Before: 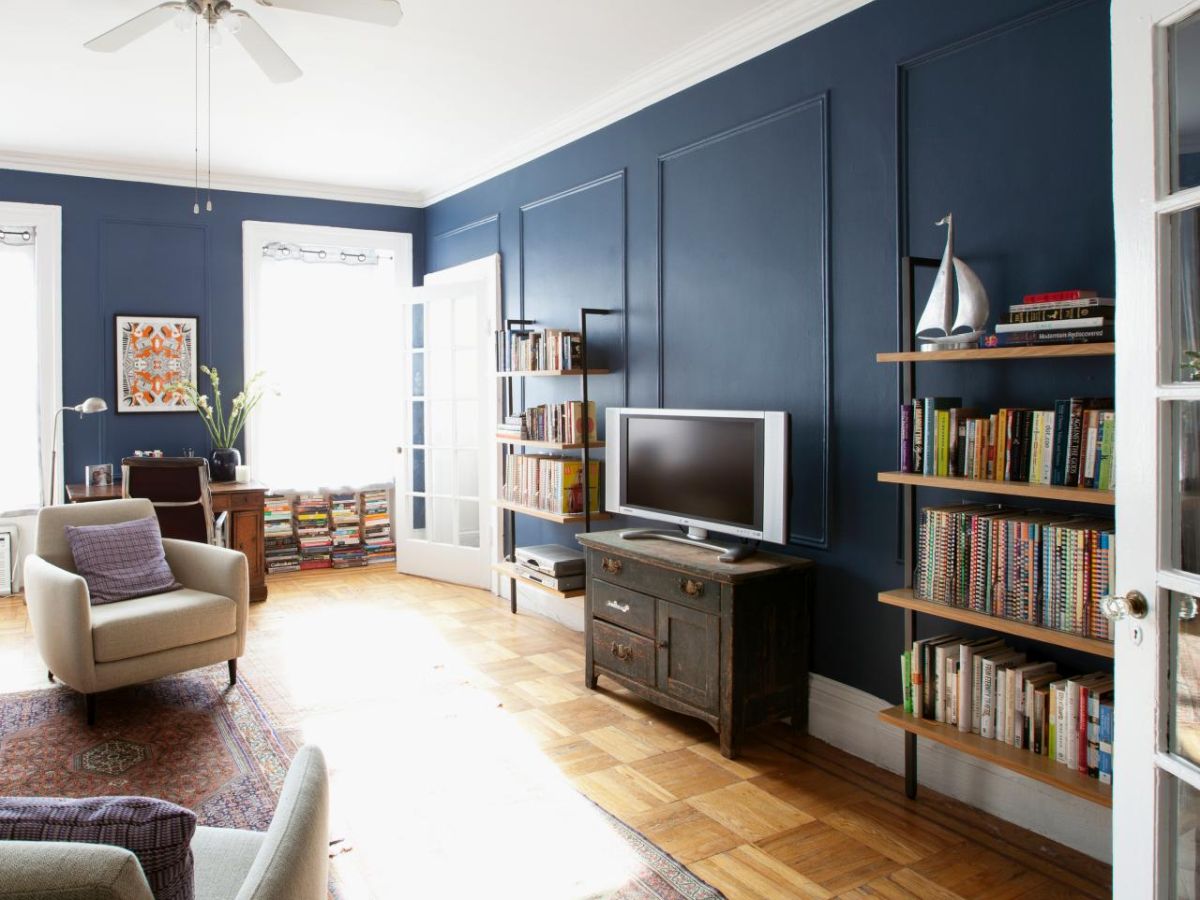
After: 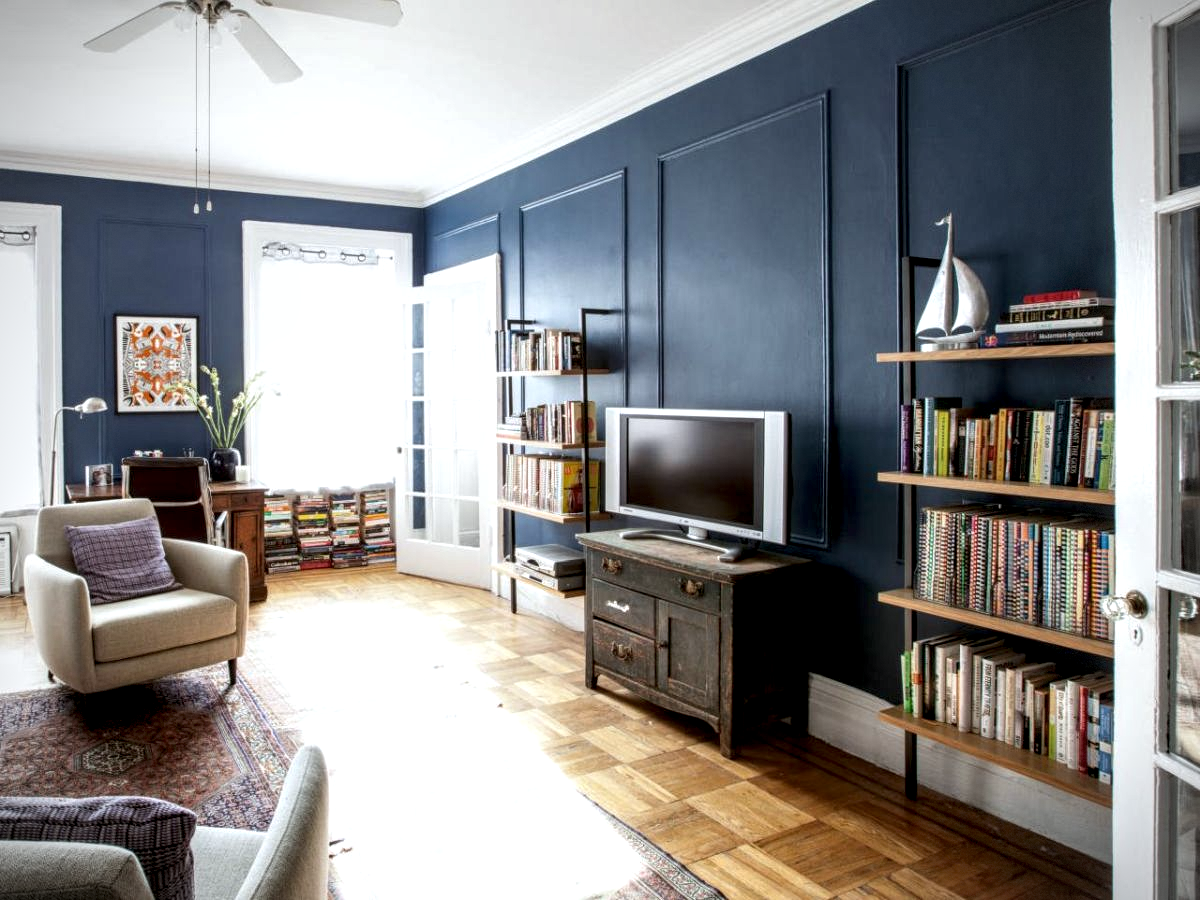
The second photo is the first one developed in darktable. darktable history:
white balance: red 0.982, blue 1.018
local contrast: highlights 79%, shadows 56%, detail 175%, midtone range 0.428
vignetting: dithering 8-bit output, unbound false
